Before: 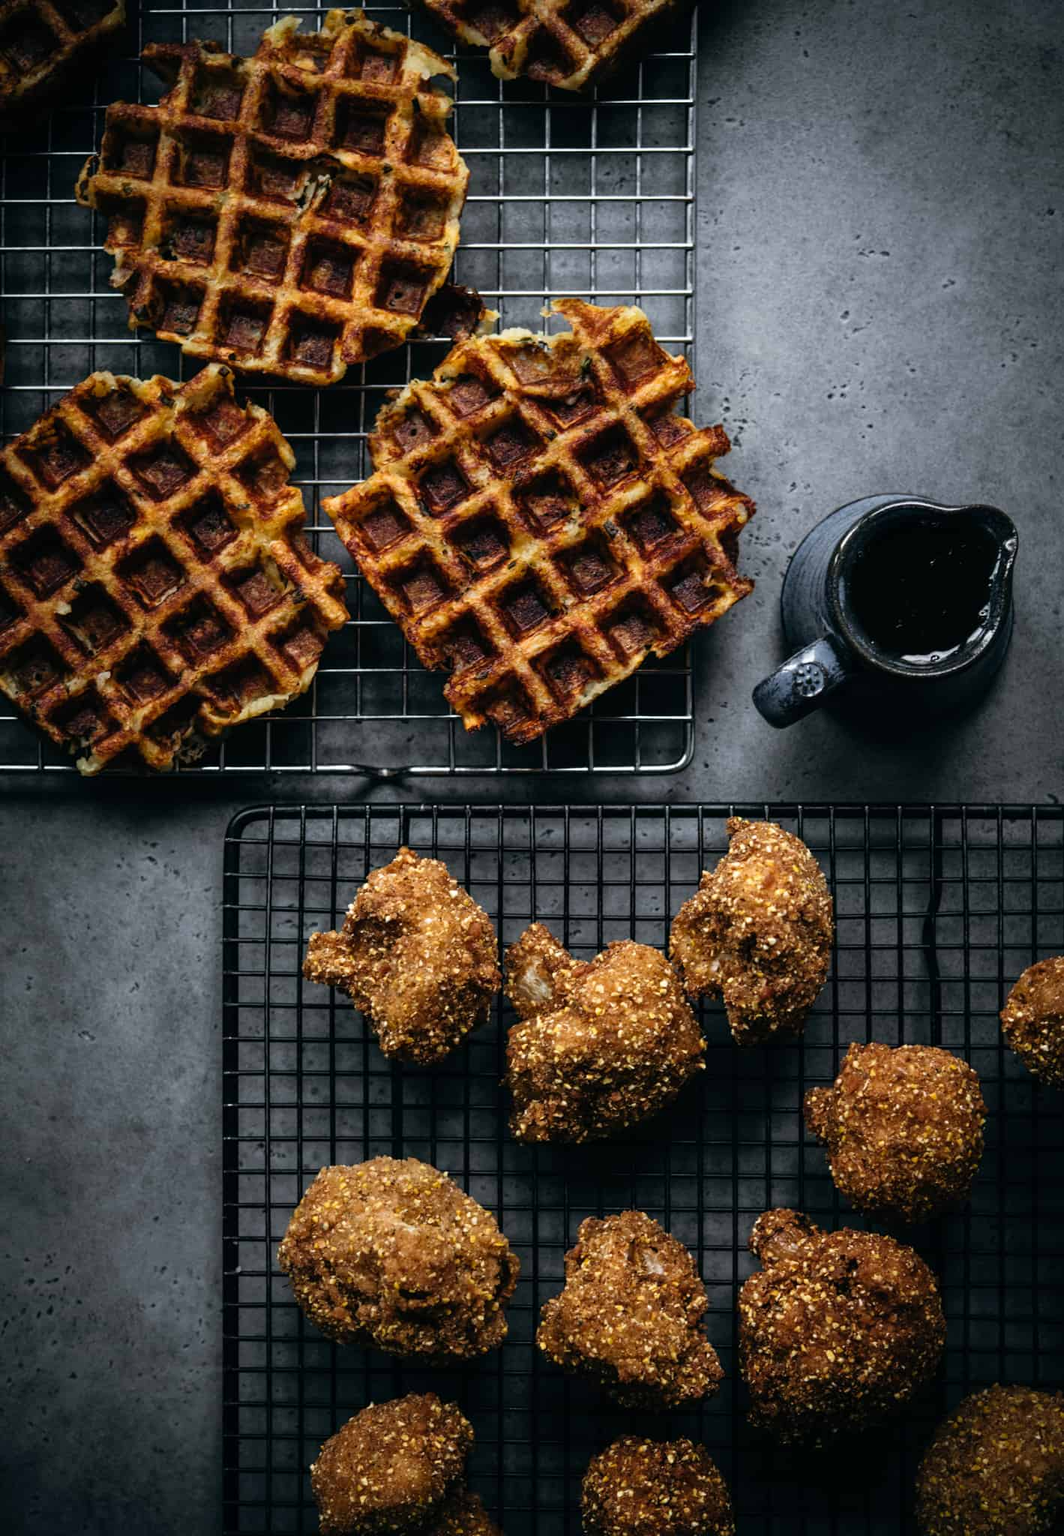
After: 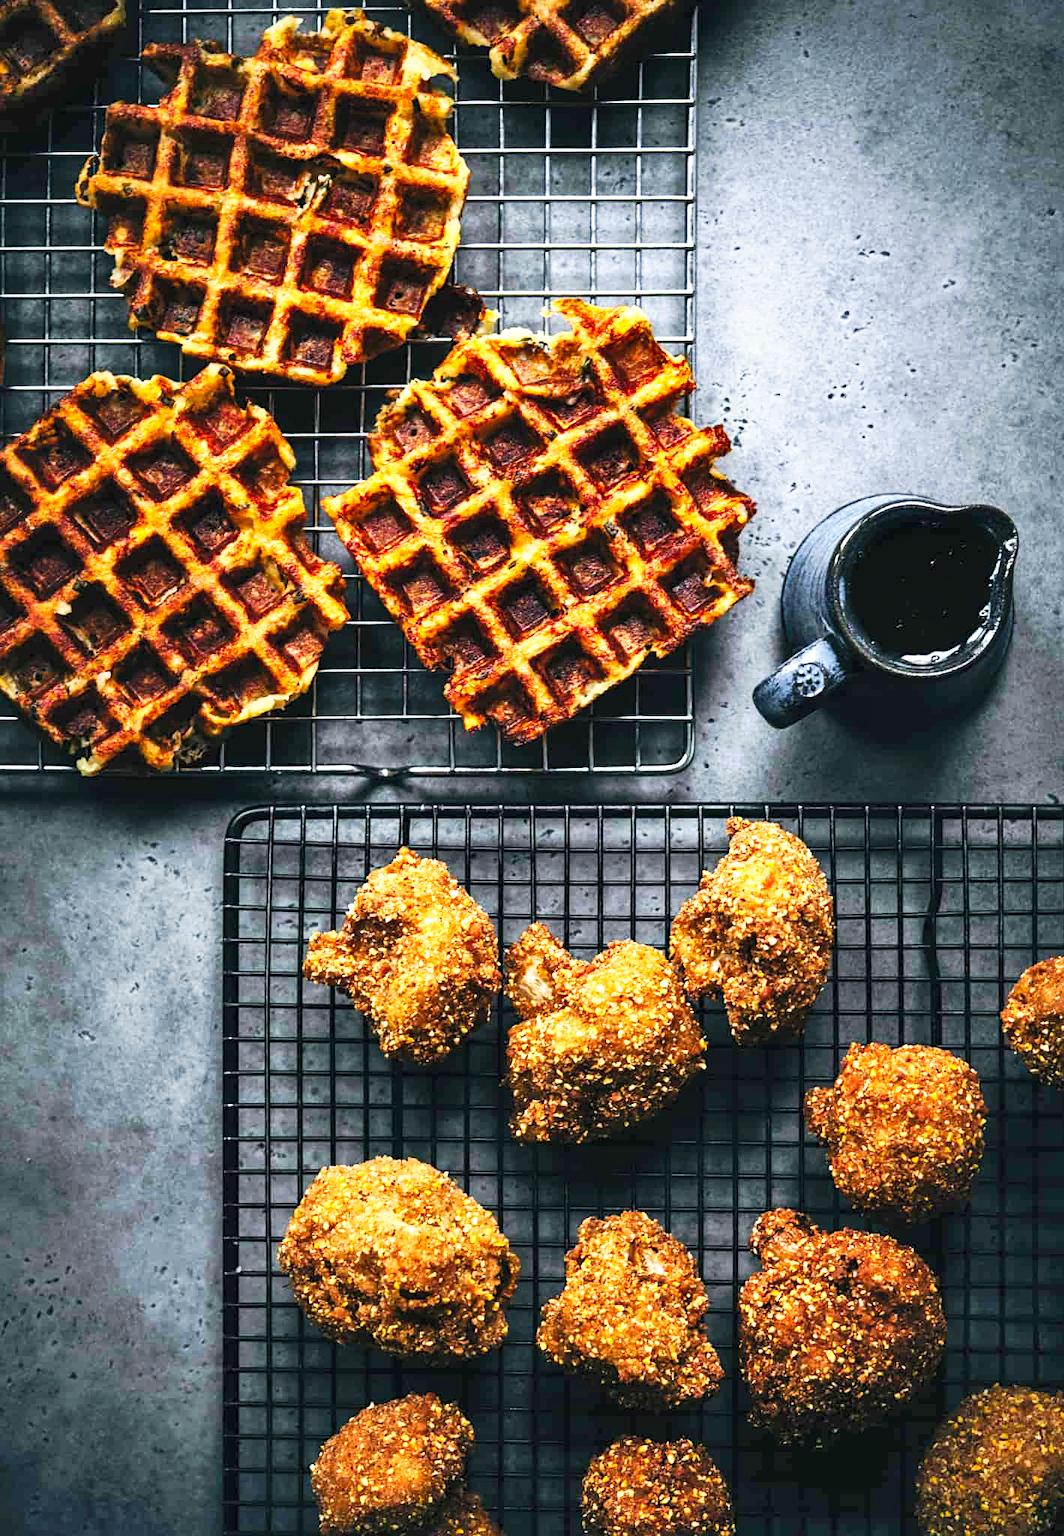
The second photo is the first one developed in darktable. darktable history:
tone curve: curves: ch0 [(0, 0) (0.003, 0.01) (0.011, 0.017) (0.025, 0.035) (0.044, 0.068) (0.069, 0.109) (0.1, 0.144) (0.136, 0.185) (0.177, 0.231) (0.224, 0.279) (0.277, 0.346) (0.335, 0.42) (0.399, 0.5) (0.468, 0.603) (0.543, 0.712) (0.623, 0.808) (0.709, 0.883) (0.801, 0.957) (0.898, 0.993) (1, 1)], preserve colors none
contrast brightness saturation: contrast 0.236, brightness 0.26, saturation 0.393
shadows and highlights: low approximation 0.01, soften with gaussian
sharpen: amount 0.213
